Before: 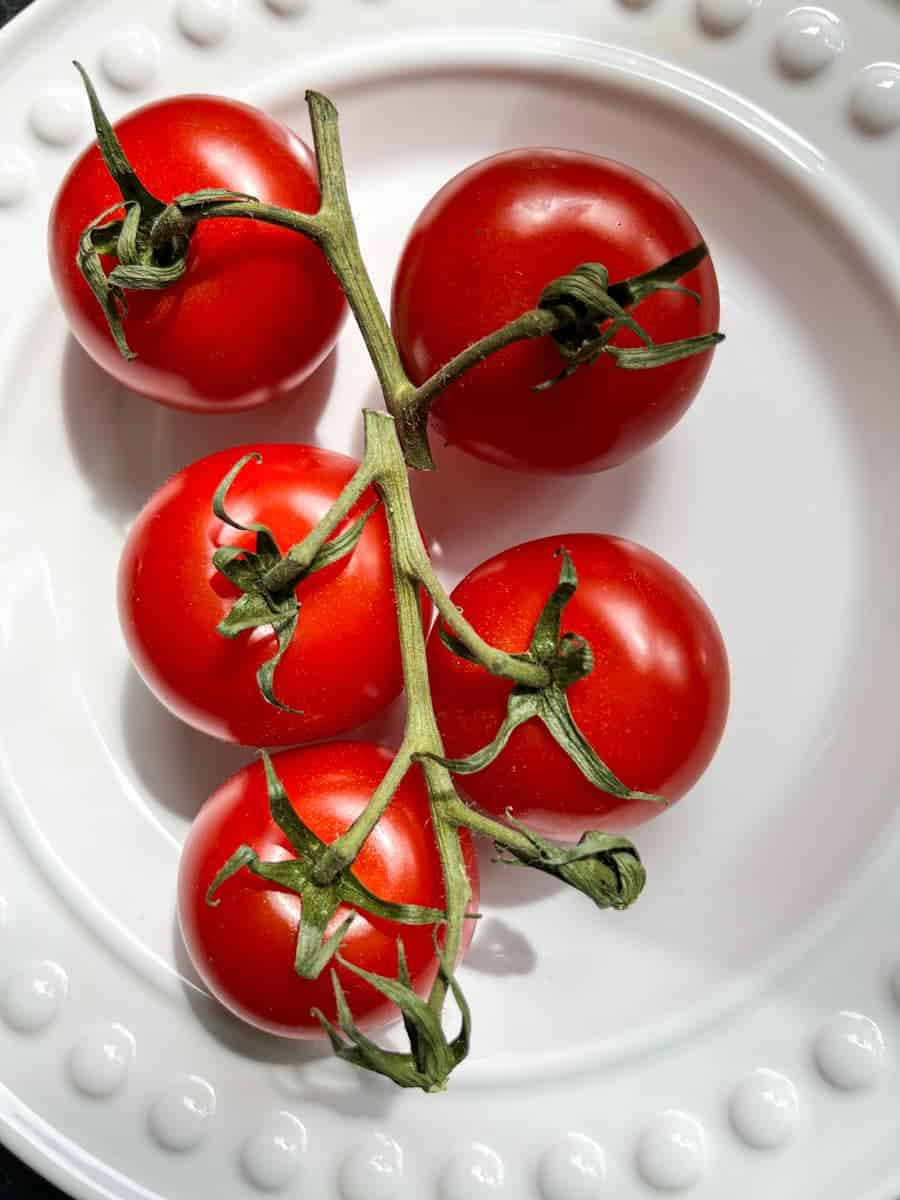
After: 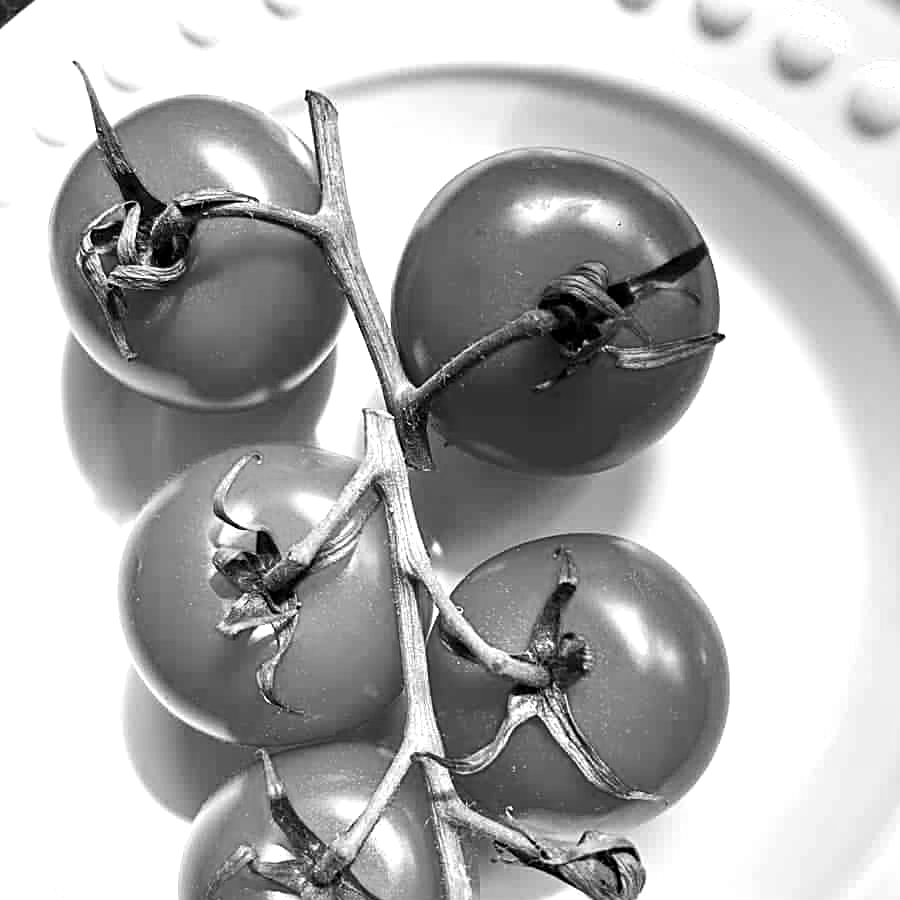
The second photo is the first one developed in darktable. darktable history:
crop: bottom 24.967%
tone equalizer: -8 EV -0.417 EV, -7 EV -0.389 EV, -6 EV -0.333 EV, -5 EV -0.222 EV, -3 EV 0.222 EV, -2 EV 0.333 EV, -1 EV 0.389 EV, +0 EV 0.417 EV, edges refinement/feathering 500, mask exposure compensation -1.57 EV, preserve details no
sharpen: on, module defaults
monochrome: a 32, b 64, size 2.3
exposure: black level correction 0.001, exposure 0.5 EV, compensate exposure bias true, compensate highlight preservation false
